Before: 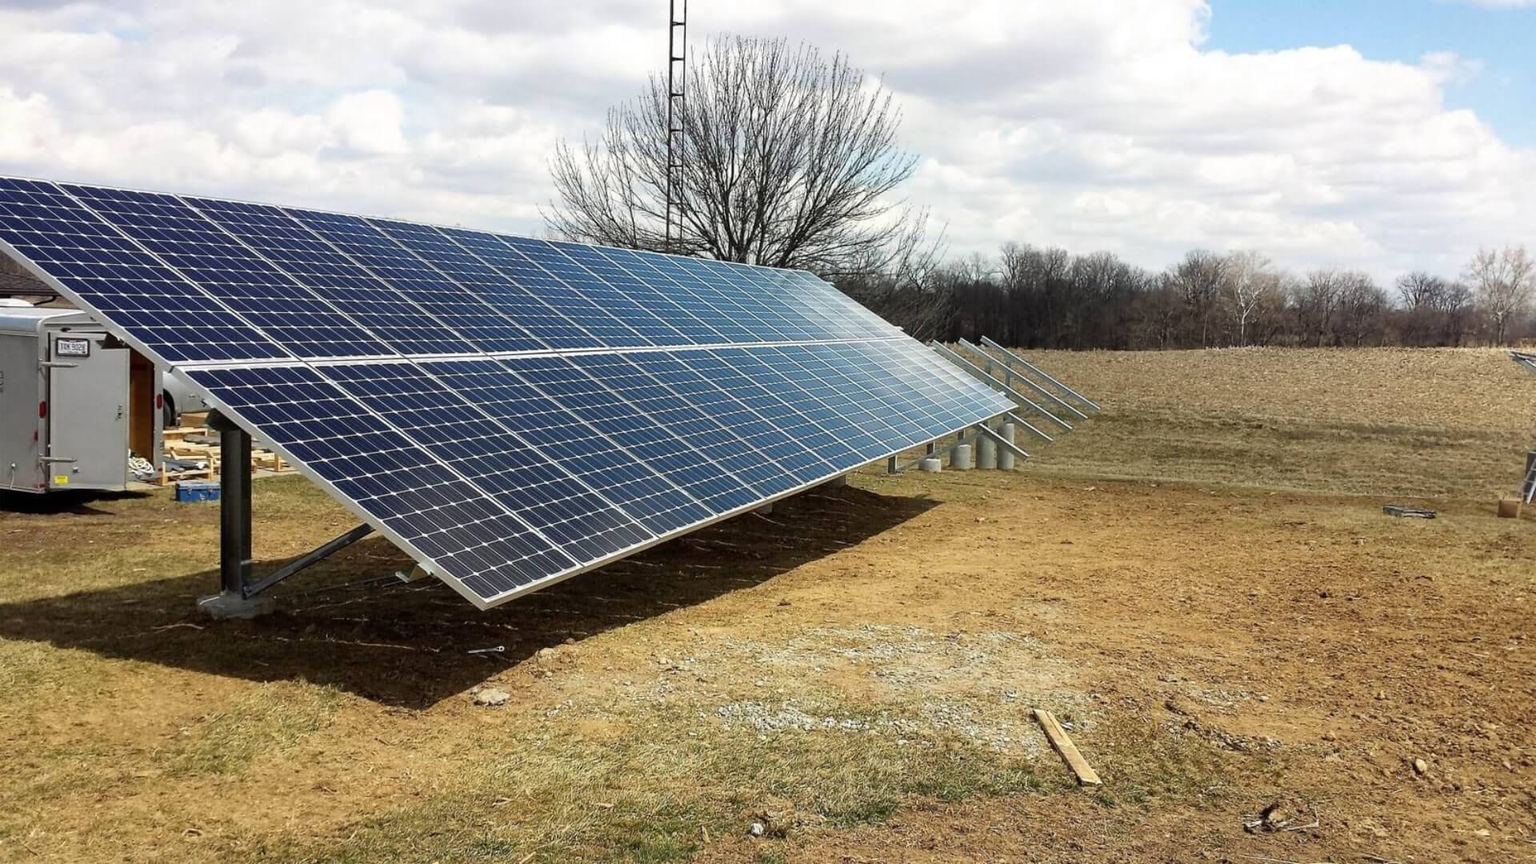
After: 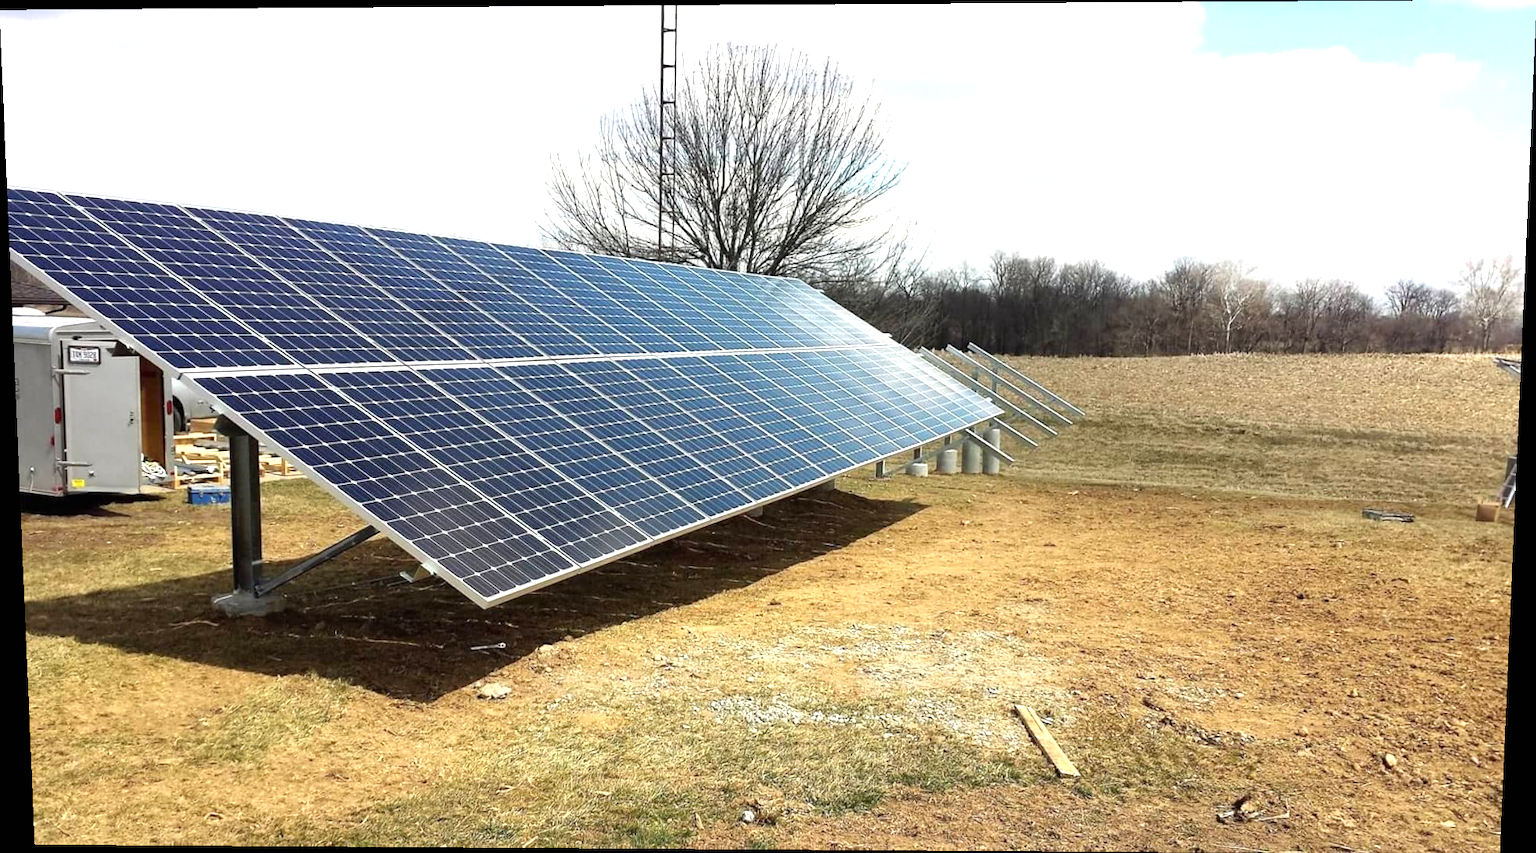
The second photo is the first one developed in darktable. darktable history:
exposure: black level correction 0, exposure 0.7 EV, compensate exposure bias true, compensate highlight preservation false
rotate and perspective: lens shift (vertical) 0.048, lens shift (horizontal) -0.024, automatic cropping off
